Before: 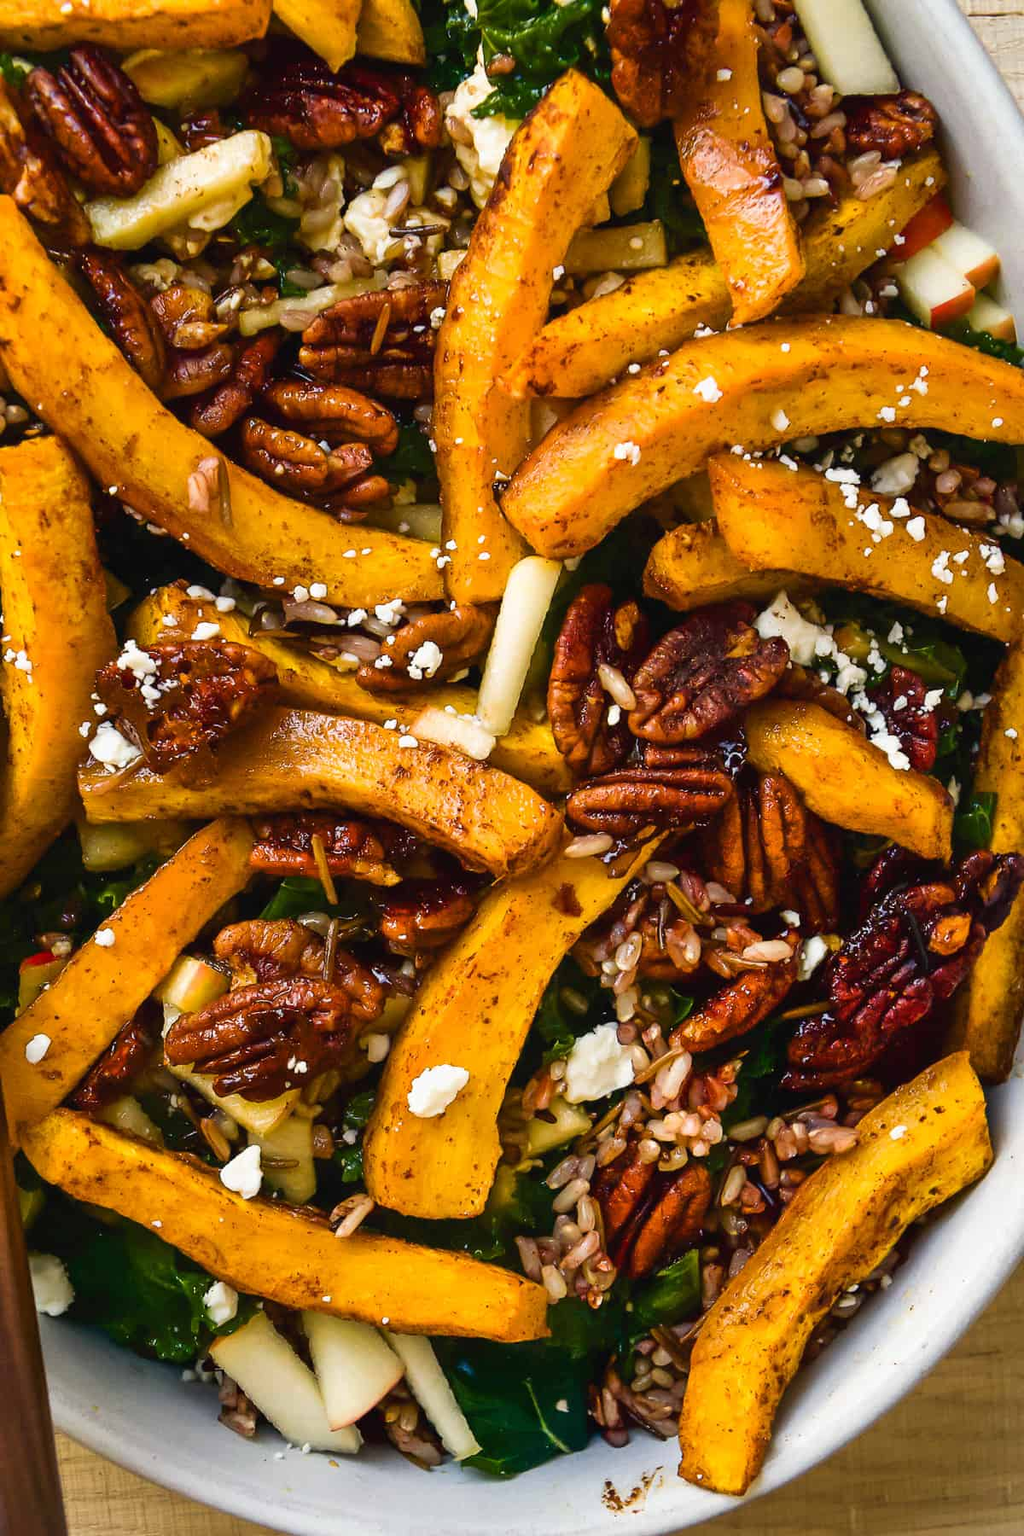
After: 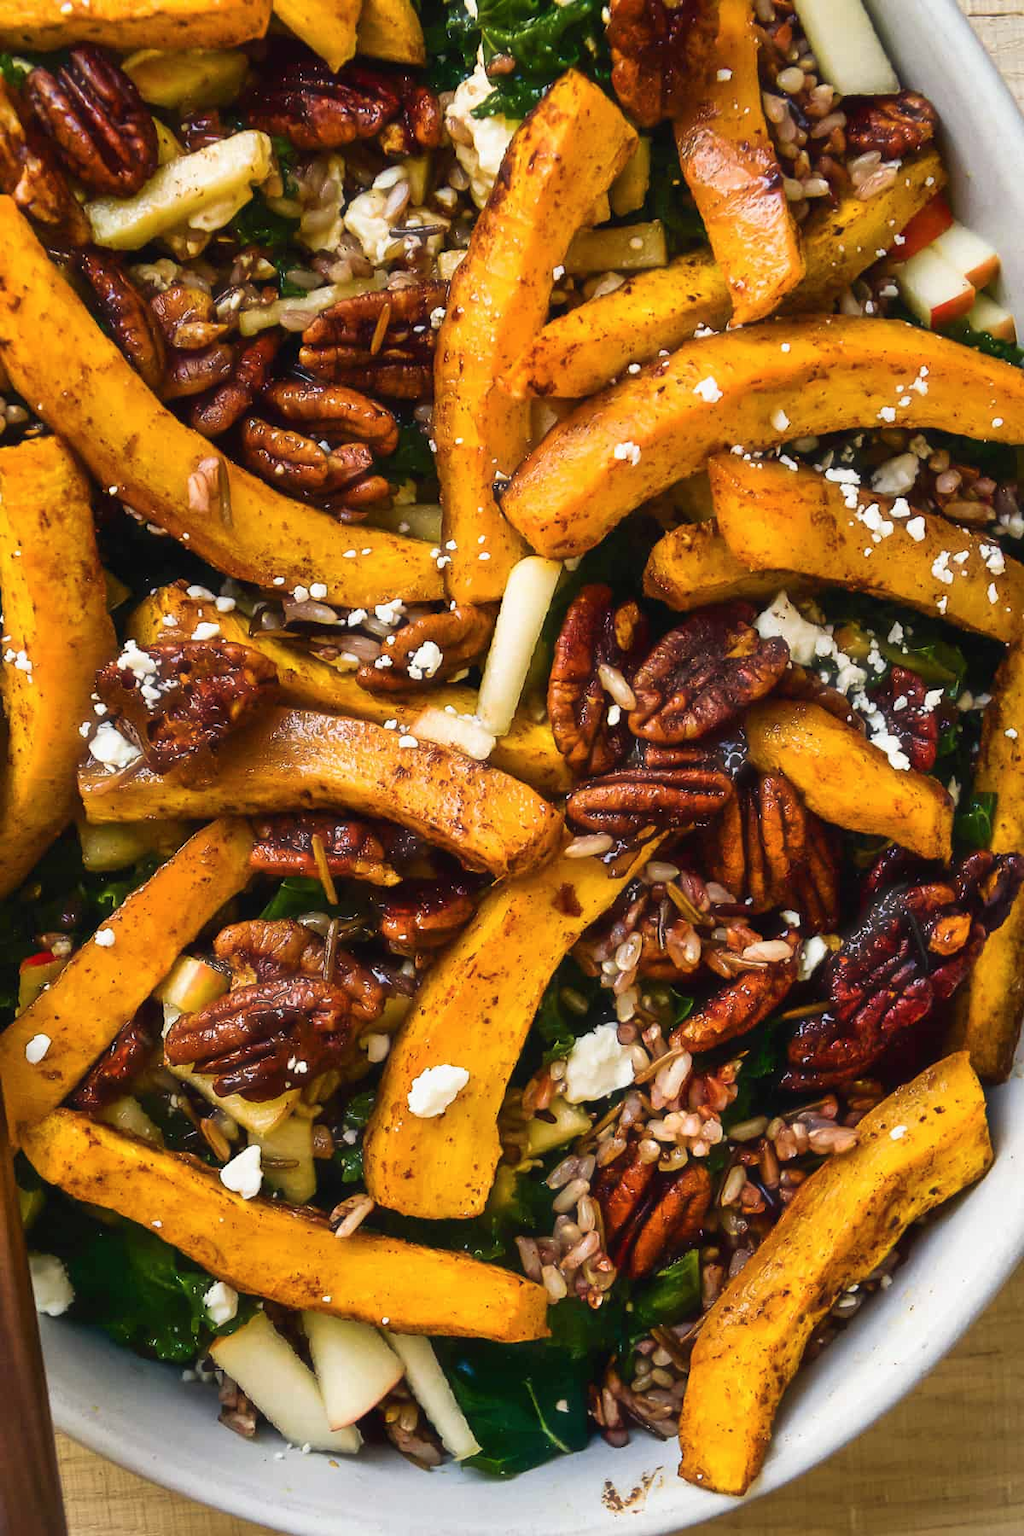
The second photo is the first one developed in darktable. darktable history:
haze removal: strength -0.111, compatibility mode true, adaptive false
